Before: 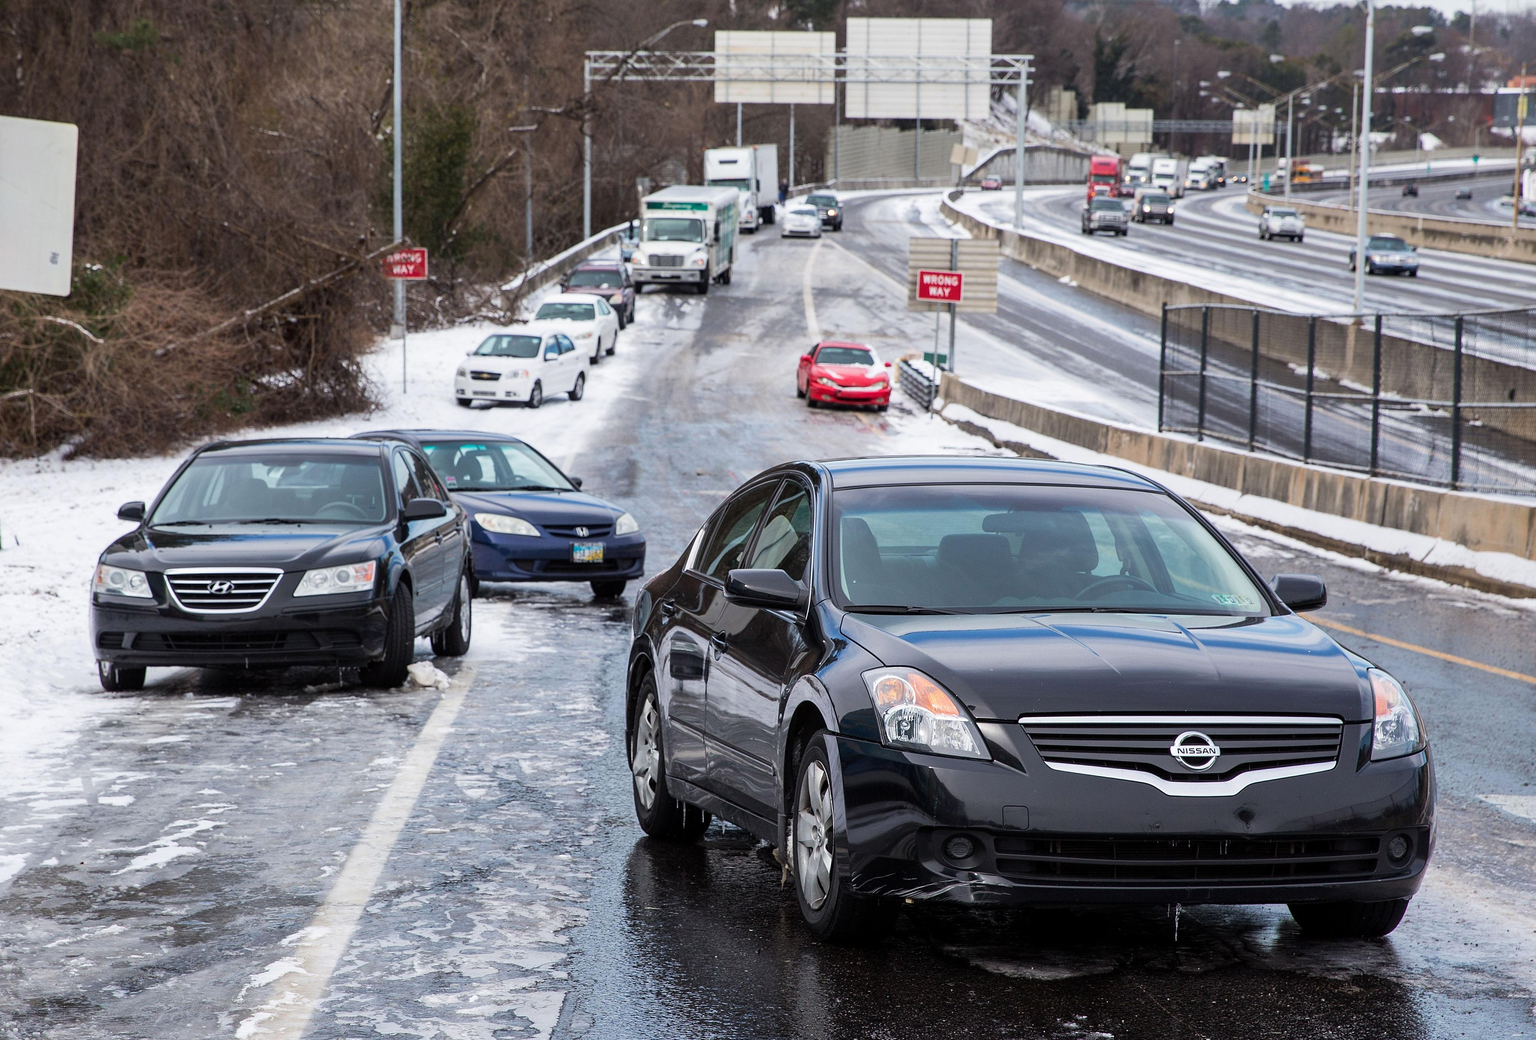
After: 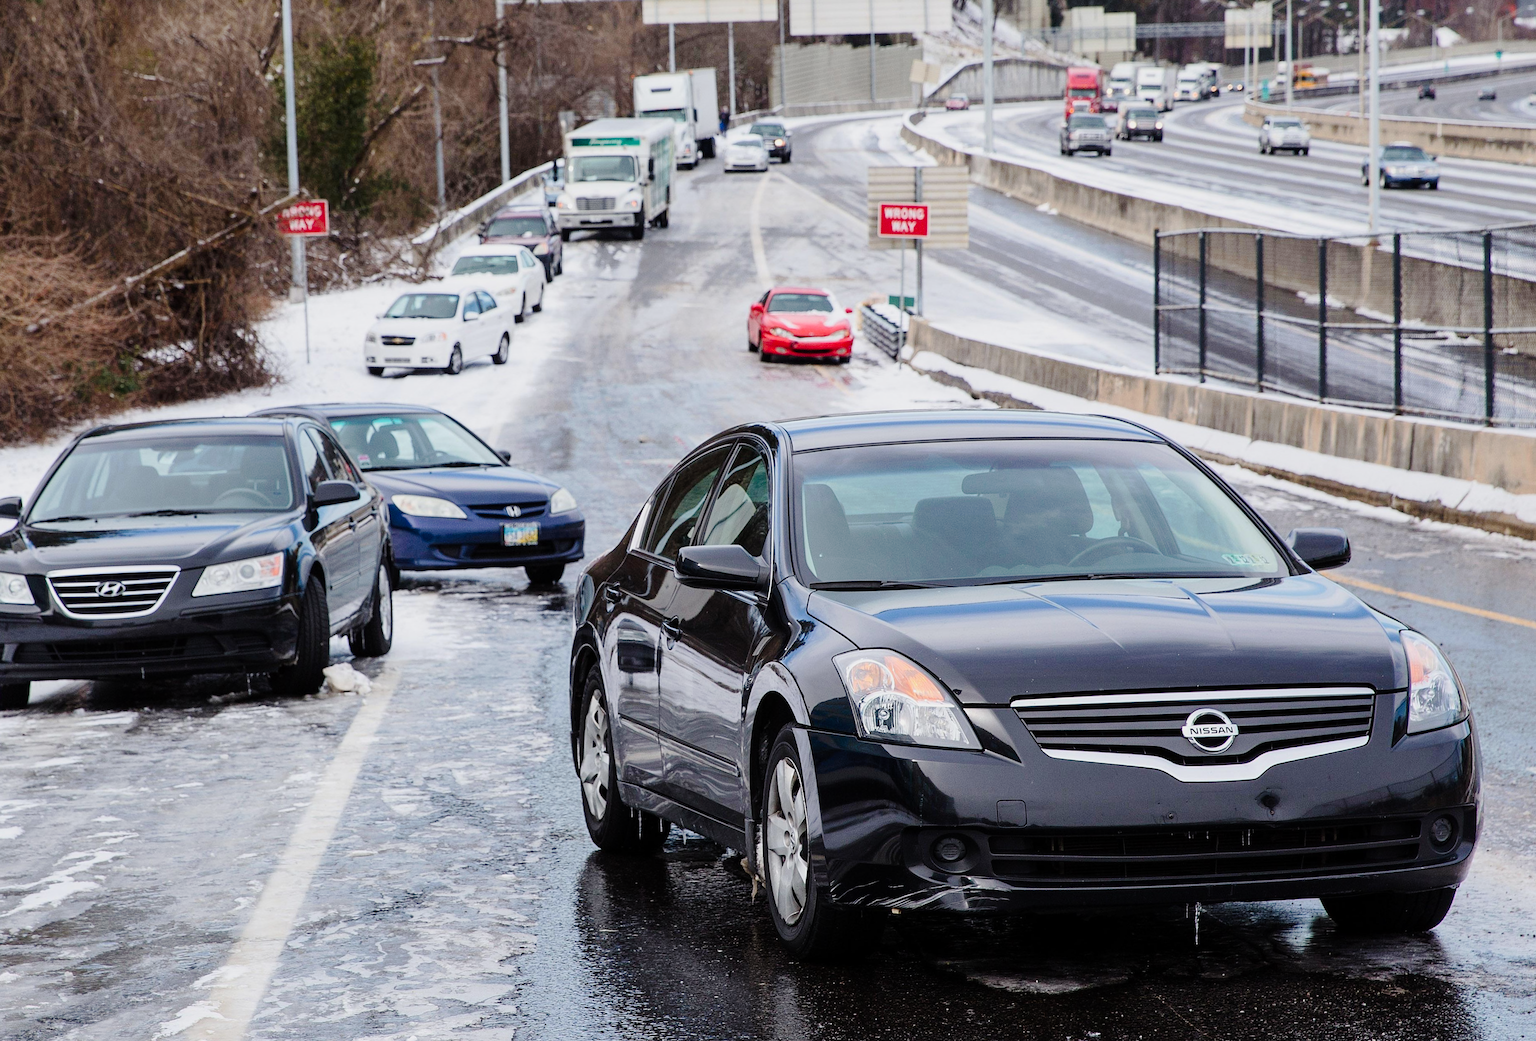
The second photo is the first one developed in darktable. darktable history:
crop and rotate: angle 2.21°, left 5.852%, top 5.713%
tone curve: curves: ch0 [(0, 0) (0.003, 0.002) (0.011, 0.008) (0.025, 0.016) (0.044, 0.026) (0.069, 0.04) (0.1, 0.061) (0.136, 0.104) (0.177, 0.15) (0.224, 0.22) (0.277, 0.307) (0.335, 0.399) (0.399, 0.492) (0.468, 0.575) (0.543, 0.638) (0.623, 0.701) (0.709, 0.778) (0.801, 0.85) (0.898, 0.934) (1, 1)], preserve colors none
tone equalizer: -8 EV -0.001 EV, -7 EV 0.005 EV, -6 EV -0.032 EV, -5 EV 0.018 EV, -4 EV -0.019 EV, -3 EV 0.01 EV, -2 EV -0.064 EV, -1 EV -0.271 EV, +0 EV -0.6 EV, edges refinement/feathering 500, mask exposure compensation -1.57 EV, preserve details no
